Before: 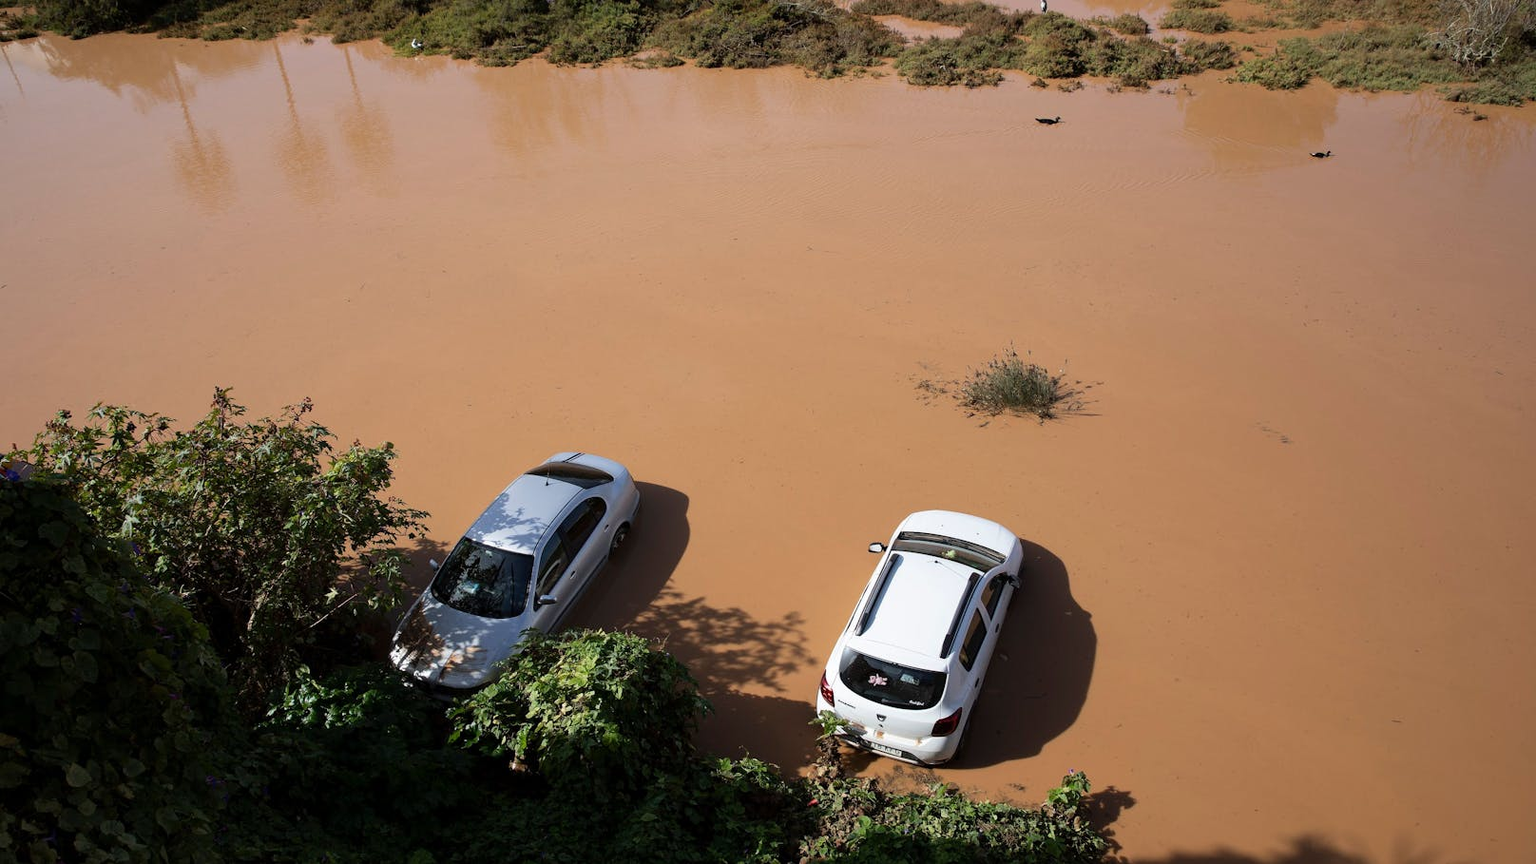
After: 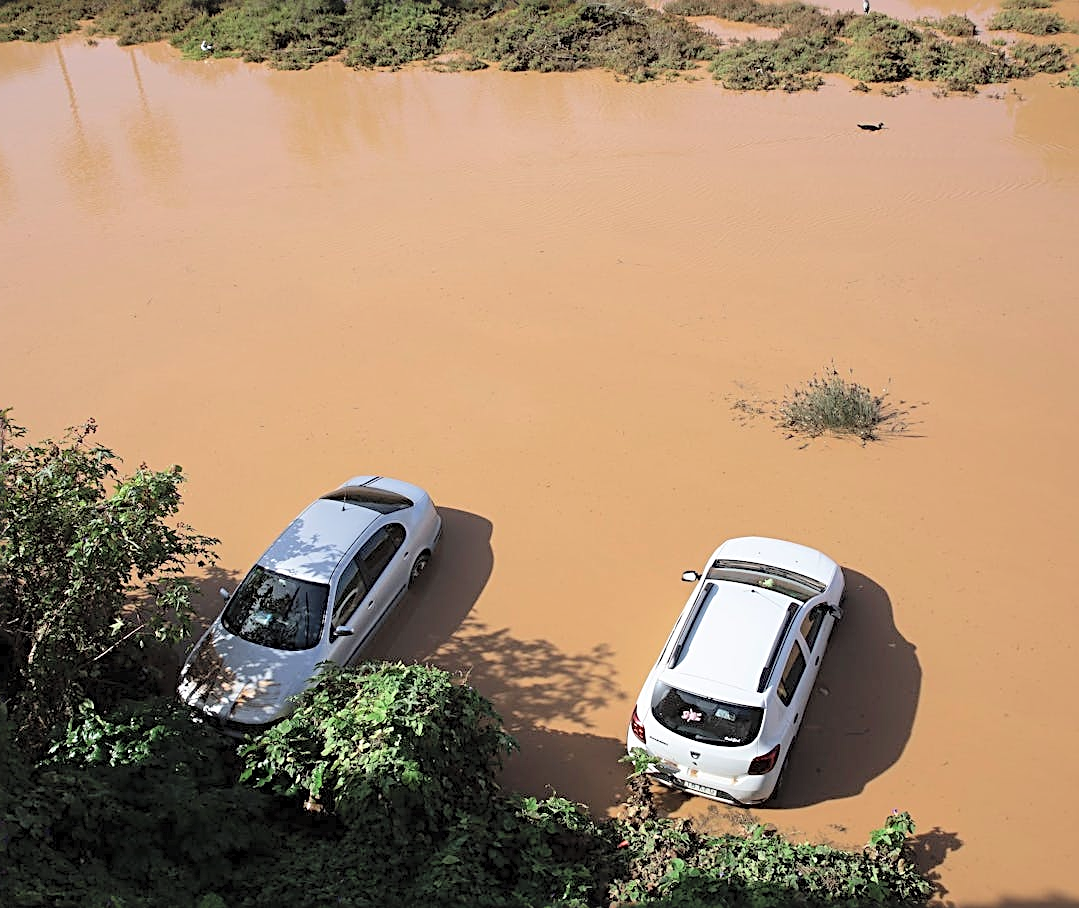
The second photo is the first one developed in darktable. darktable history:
sharpen: radius 2.534, amount 0.627
color zones: curves: ch2 [(0, 0.5) (0.143, 0.517) (0.286, 0.571) (0.429, 0.522) (0.571, 0.5) (0.714, 0.5) (0.857, 0.5) (1, 0.5)]
contrast brightness saturation: brightness 0.286
crop and rotate: left 14.433%, right 18.756%
